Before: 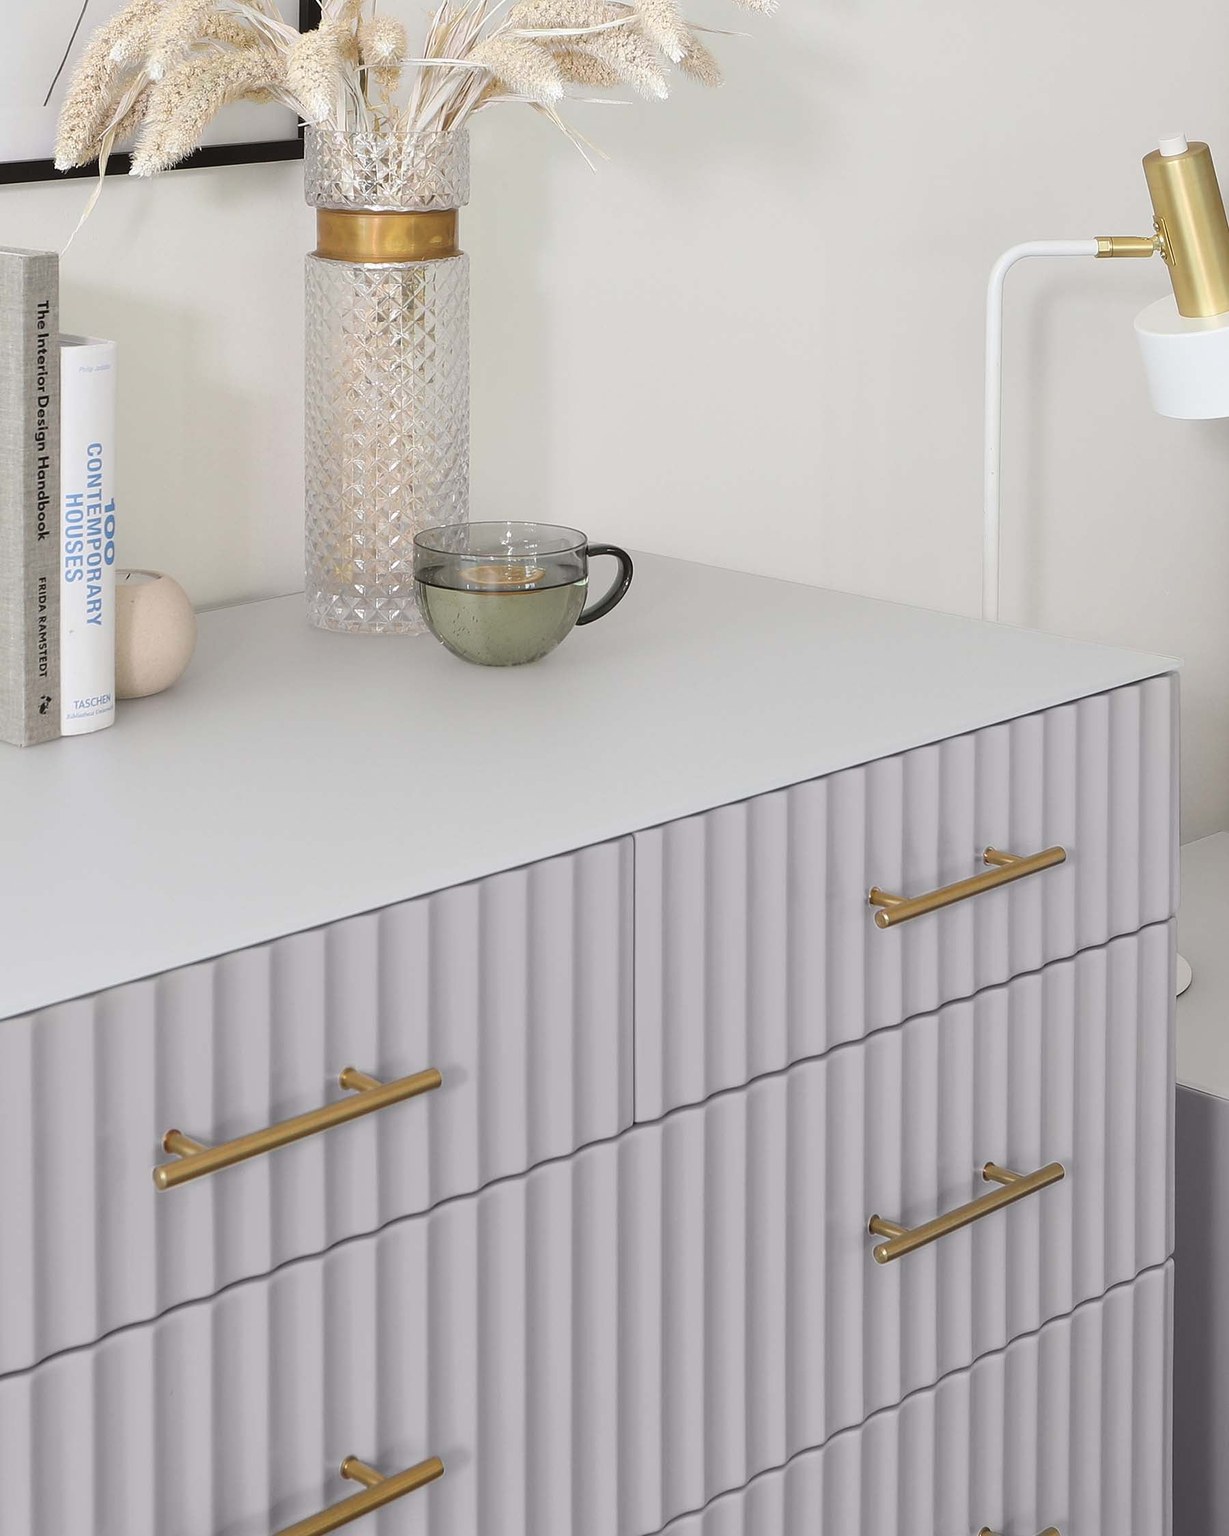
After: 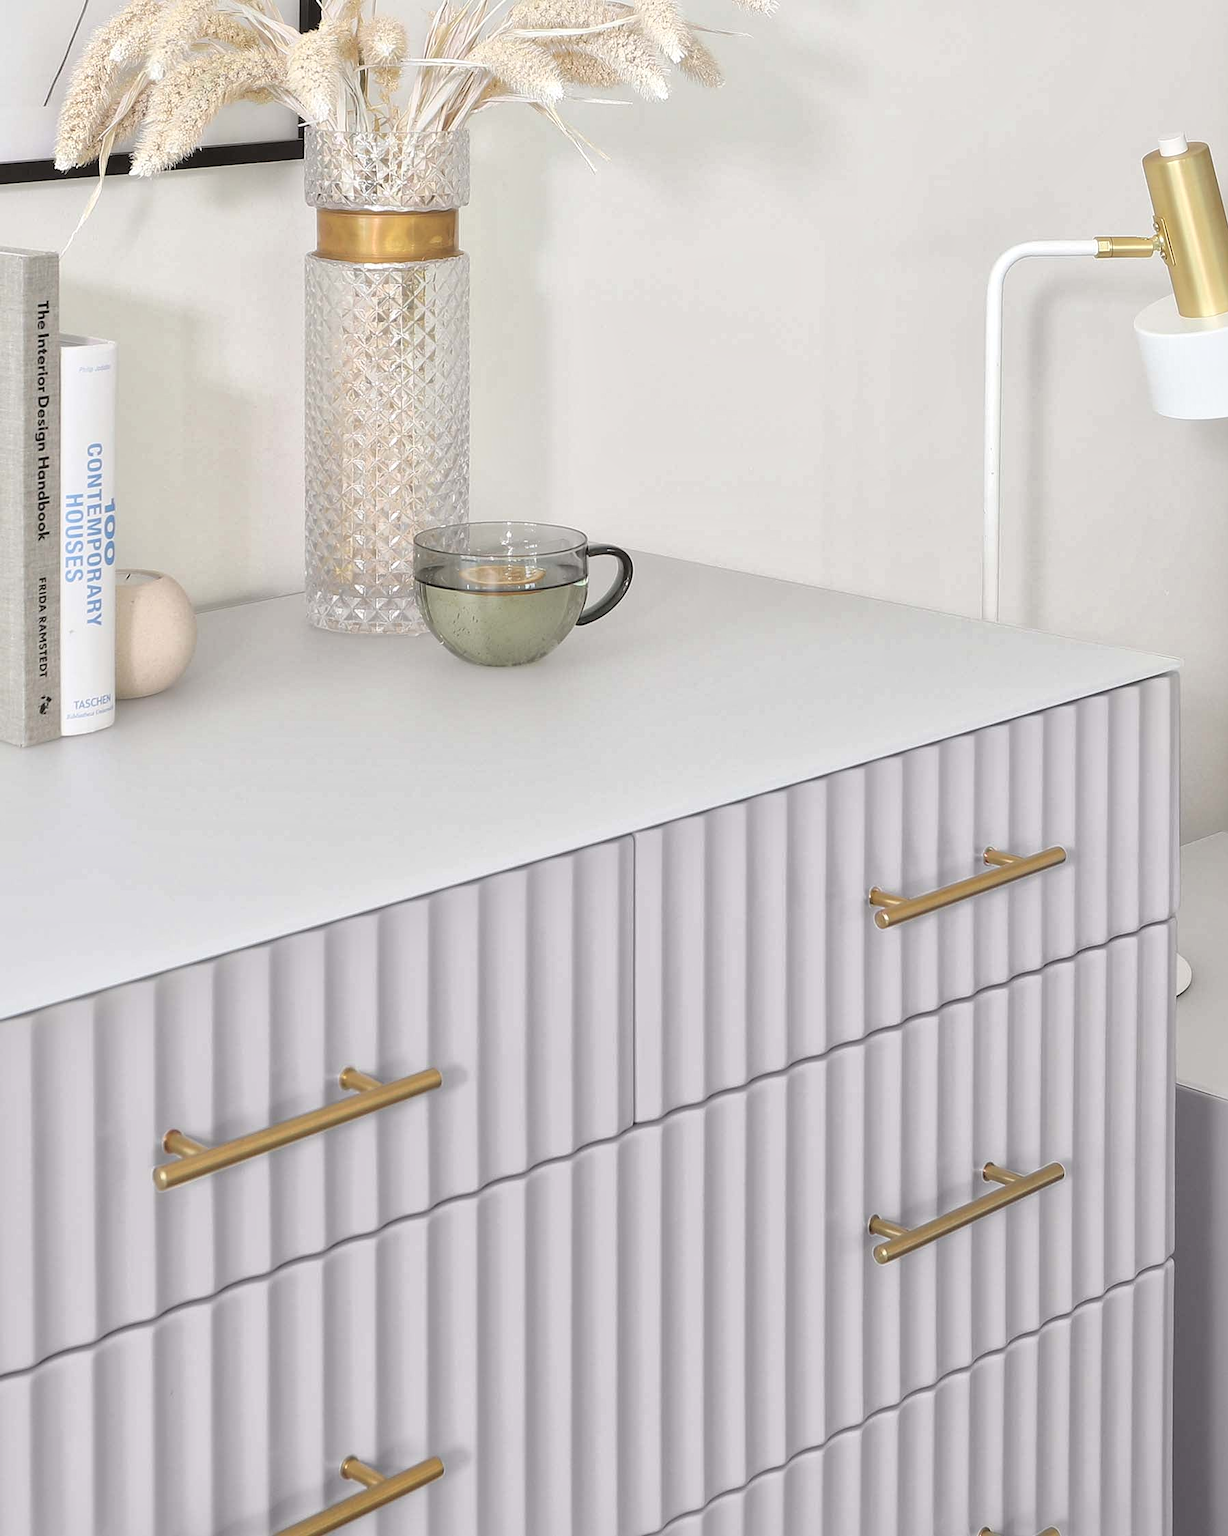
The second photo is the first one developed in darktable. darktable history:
tone equalizer: on, module defaults
global tonemap: drago (1, 100), detail 1
